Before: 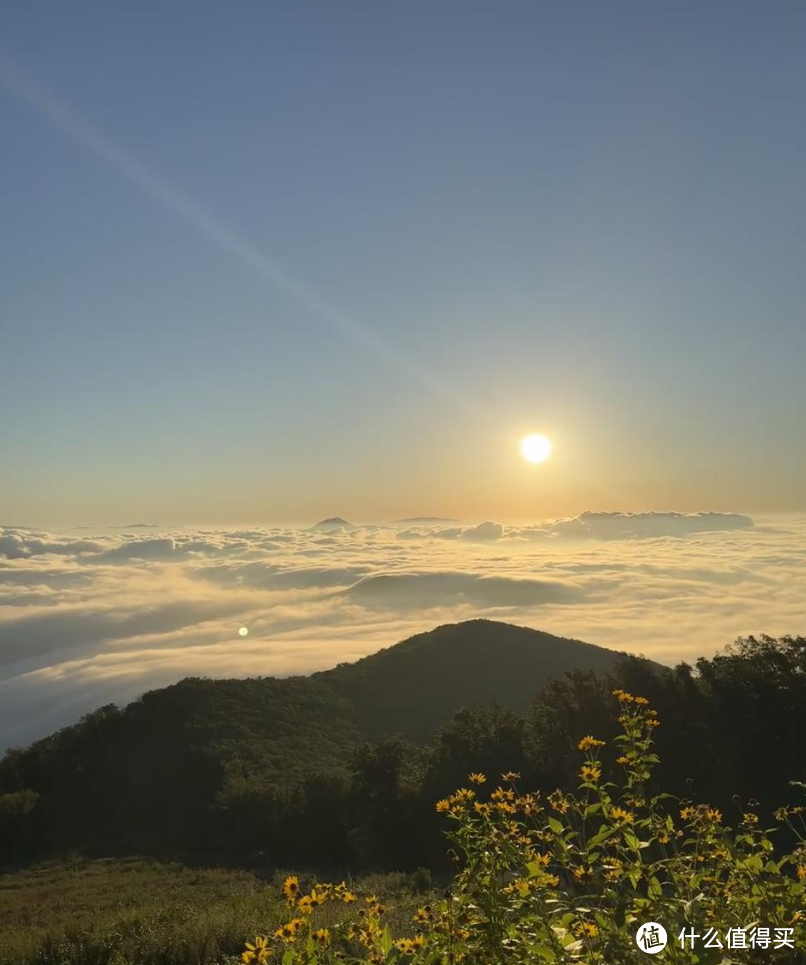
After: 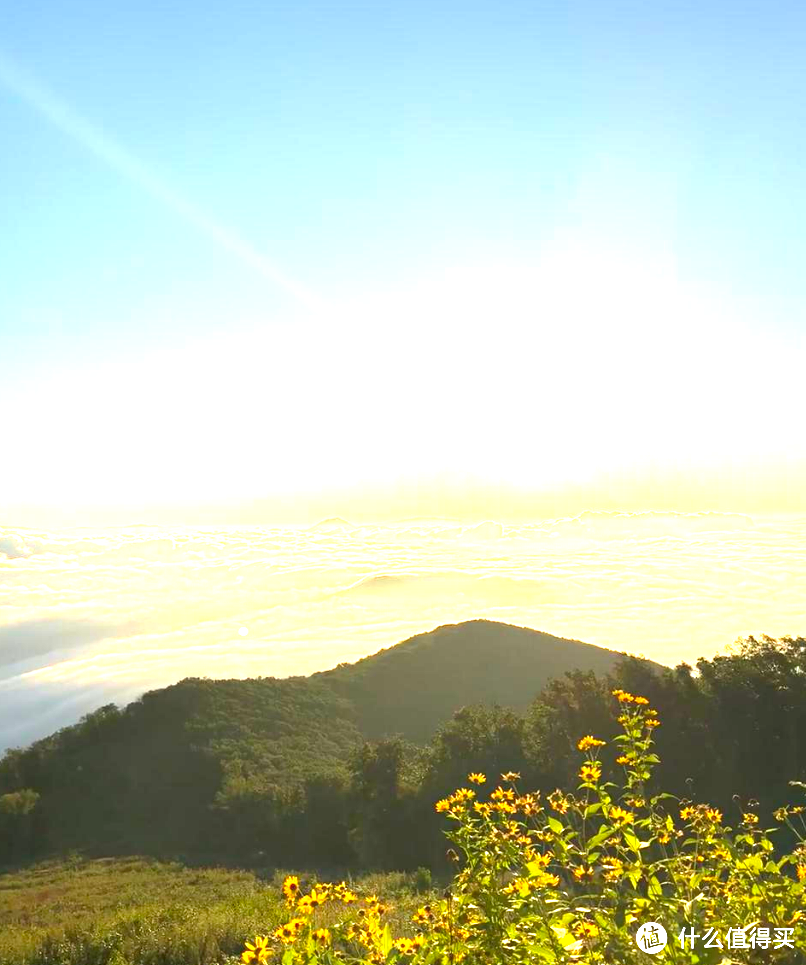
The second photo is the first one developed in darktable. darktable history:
exposure: exposure 2.207 EV, compensate highlight preservation false
contrast brightness saturation: brightness -0.02, saturation 0.35
